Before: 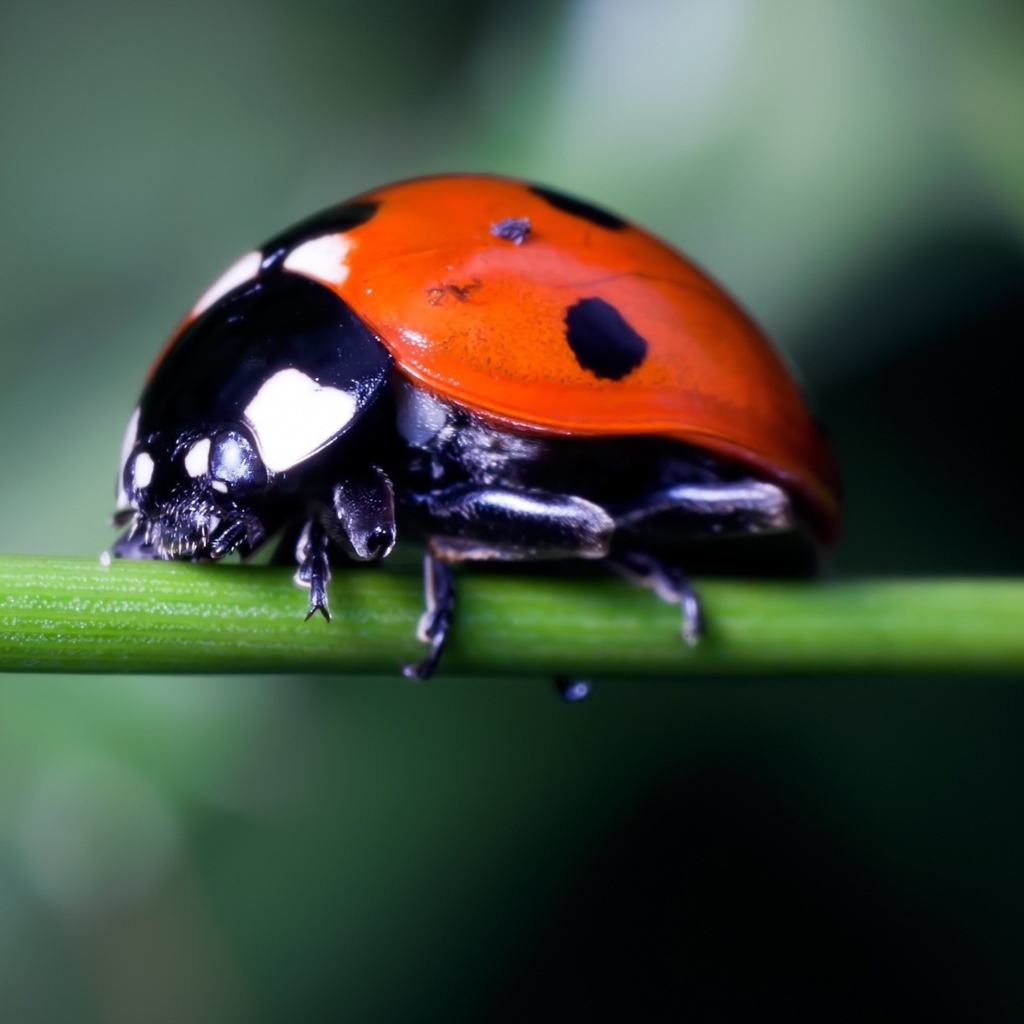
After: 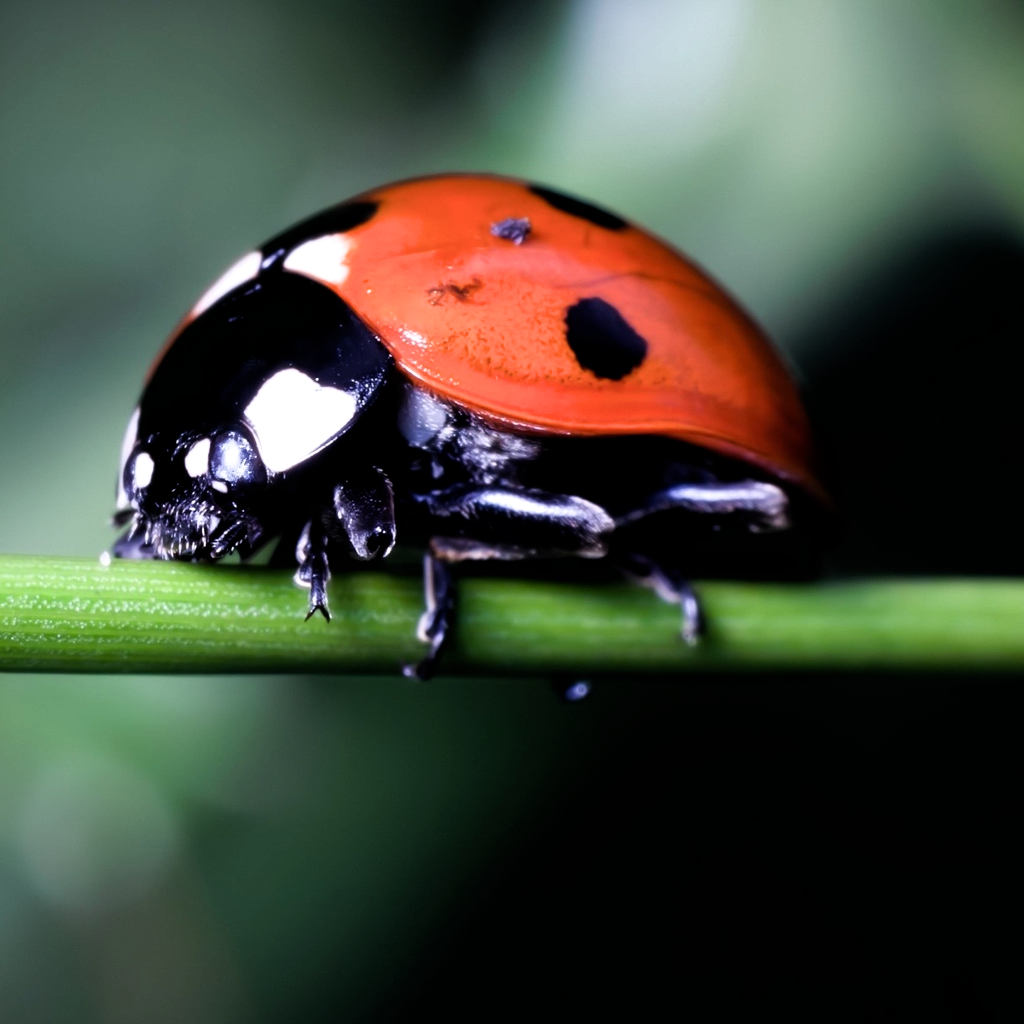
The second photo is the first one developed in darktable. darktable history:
filmic rgb: black relative exposure -8.18 EV, white relative exposure 2.2 EV, threshold 3.05 EV, target white luminance 99.923%, hardness 7.13, latitude 74.43%, contrast 1.316, highlights saturation mix -2.56%, shadows ↔ highlights balance 30.38%, enable highlight reconstruction true
